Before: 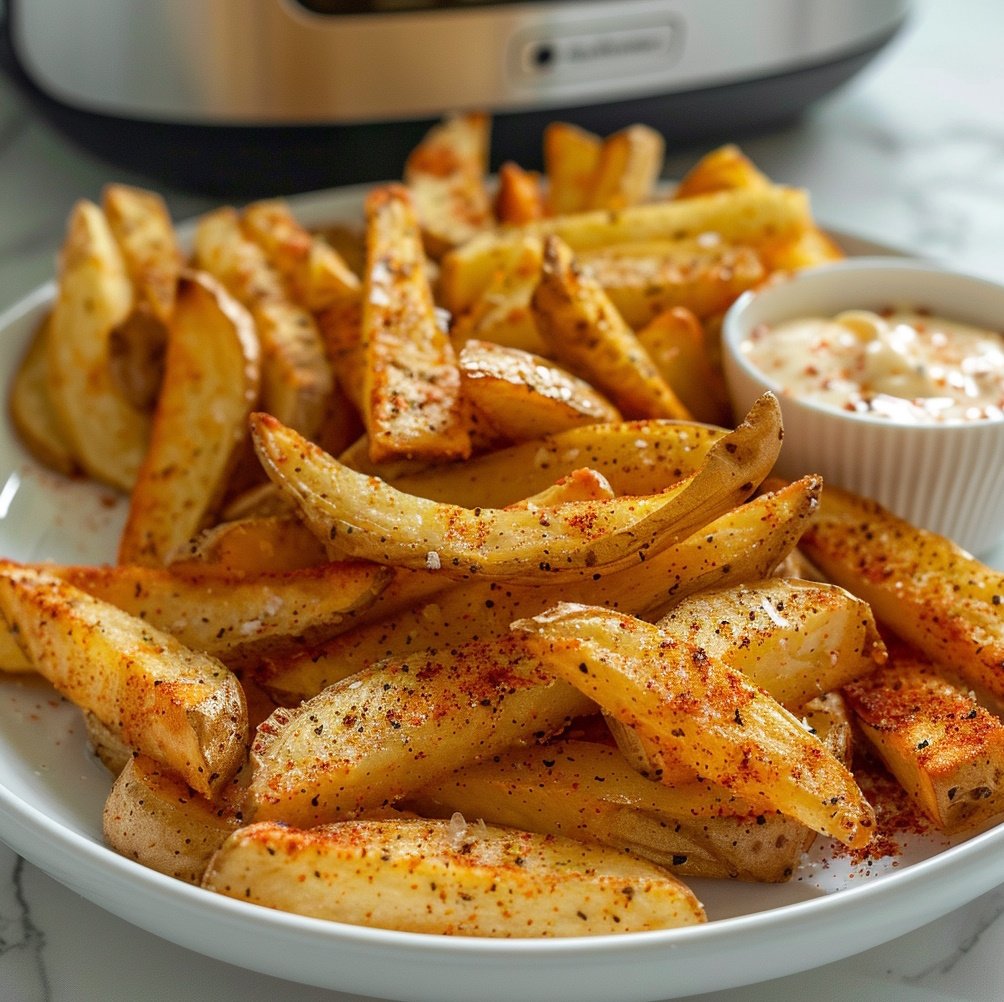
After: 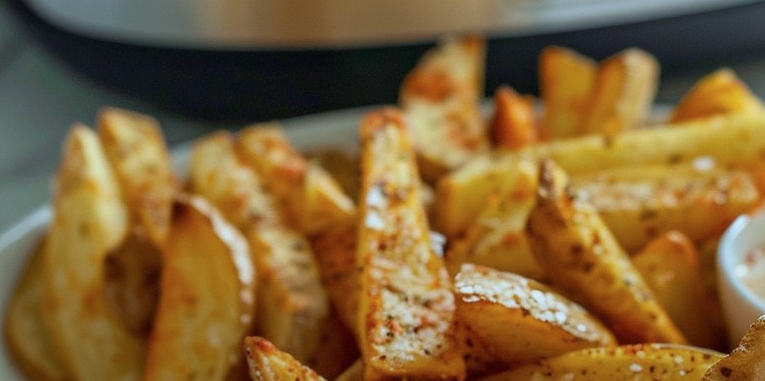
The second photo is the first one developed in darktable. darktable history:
graduated density: rotation -180°, offset 27.42
crop: left 0.579%, top 7.627%, right 23.167%, bottom 54.275%
color calibration: illuminant F (fluorescent), F source F9 (Cool White Deluxe 4150 K) – high CRI, x 0.374, y 0.373, temperature 4158.34 K
